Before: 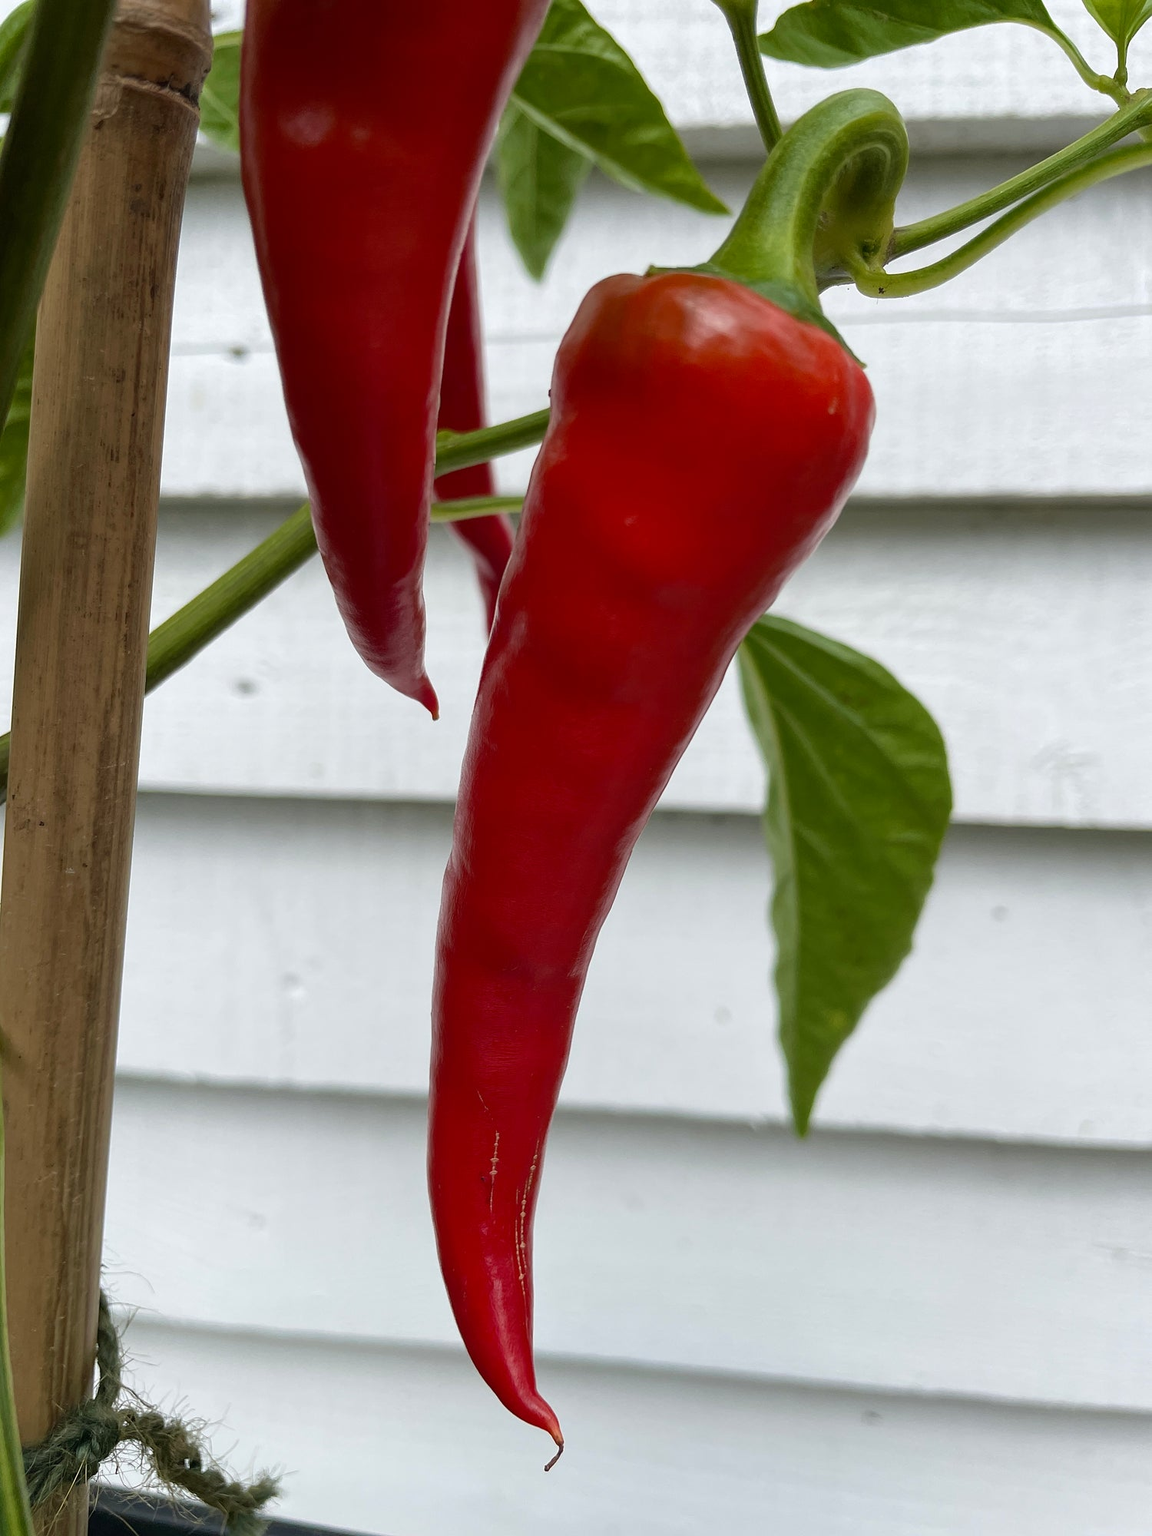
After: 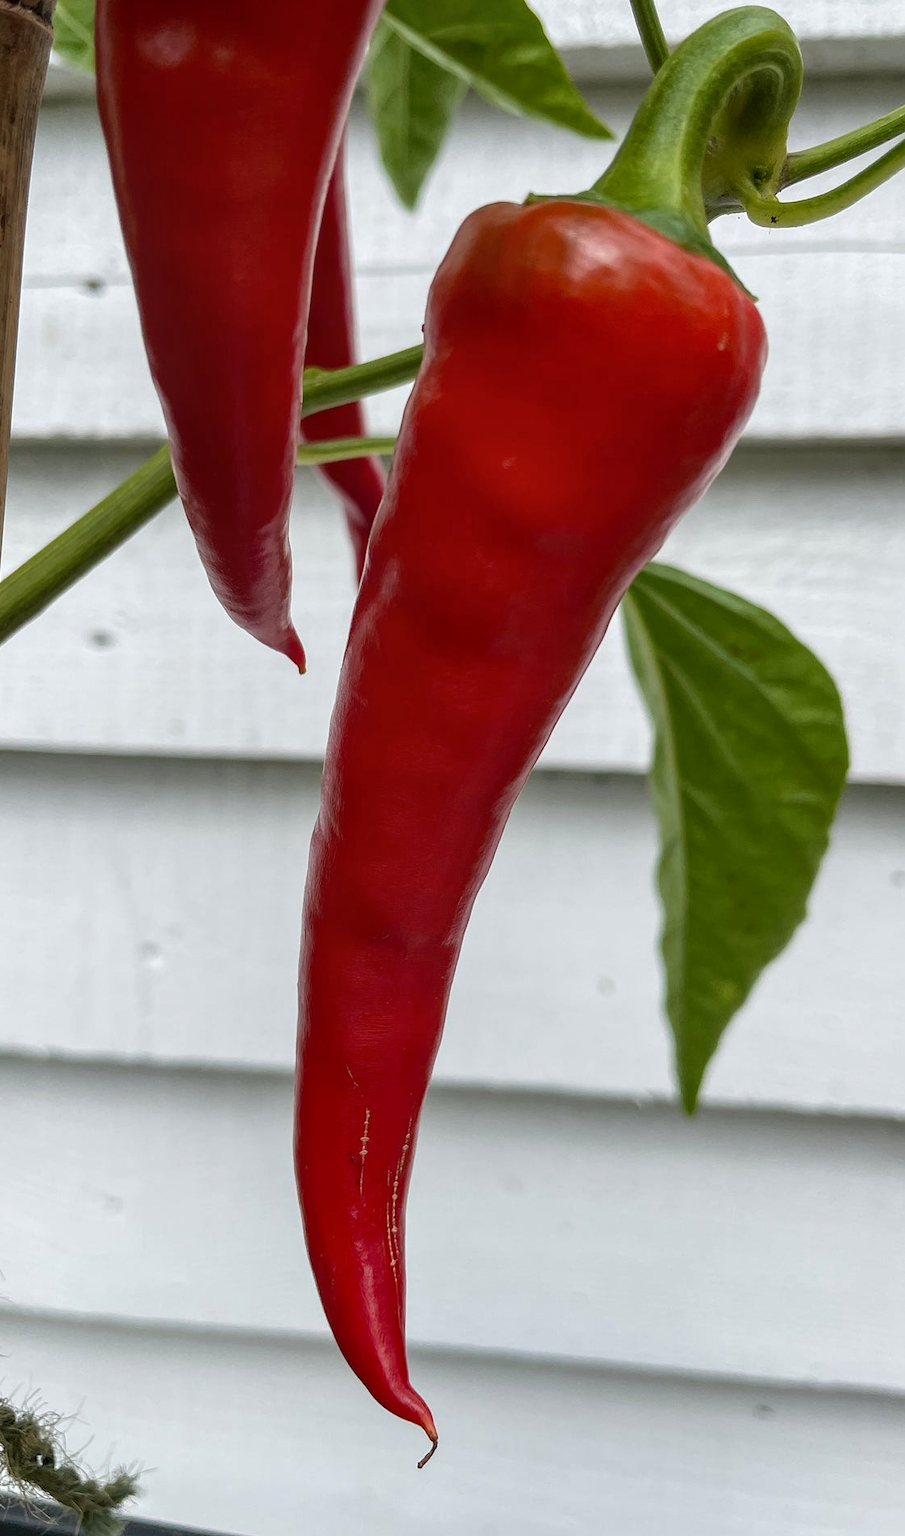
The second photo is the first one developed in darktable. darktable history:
local contrast: on, module defaults
crop and rotate: left 13.02%, top 5.426%, right 12.62%
